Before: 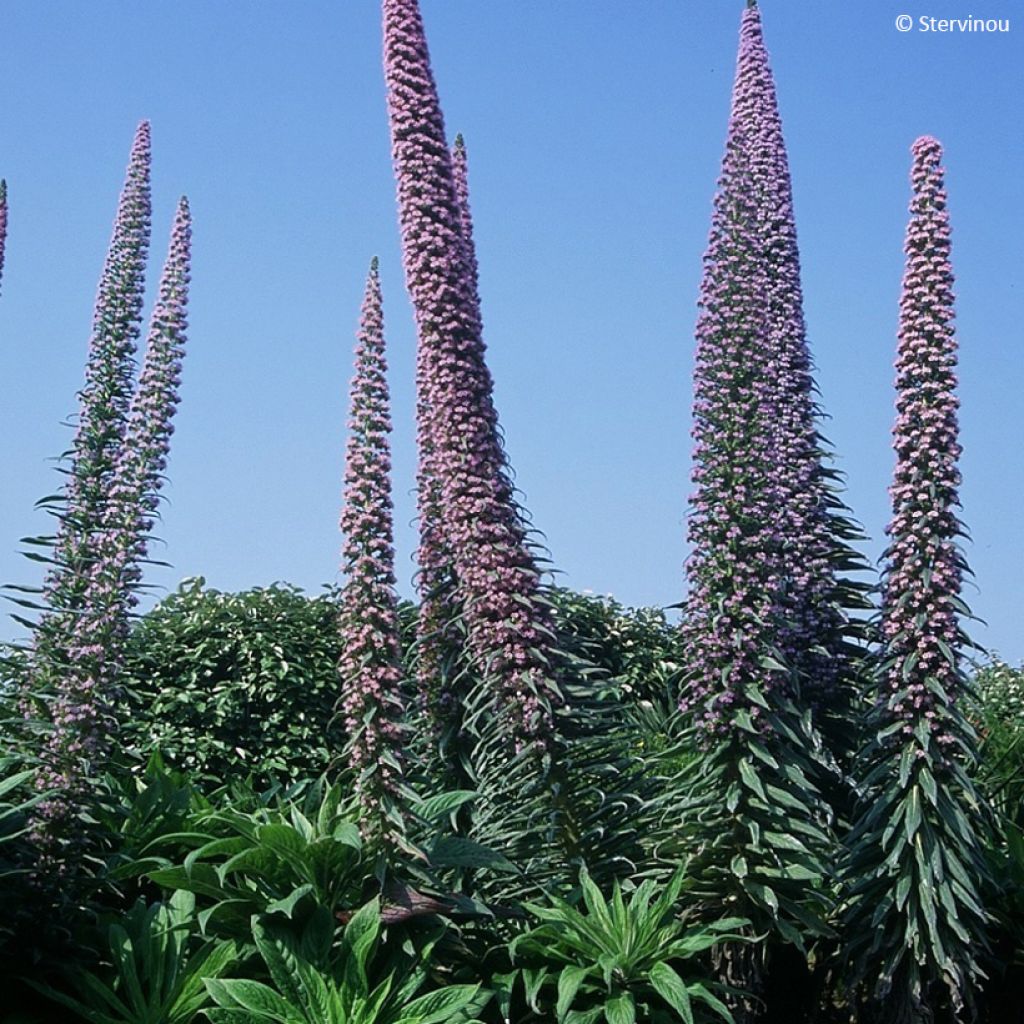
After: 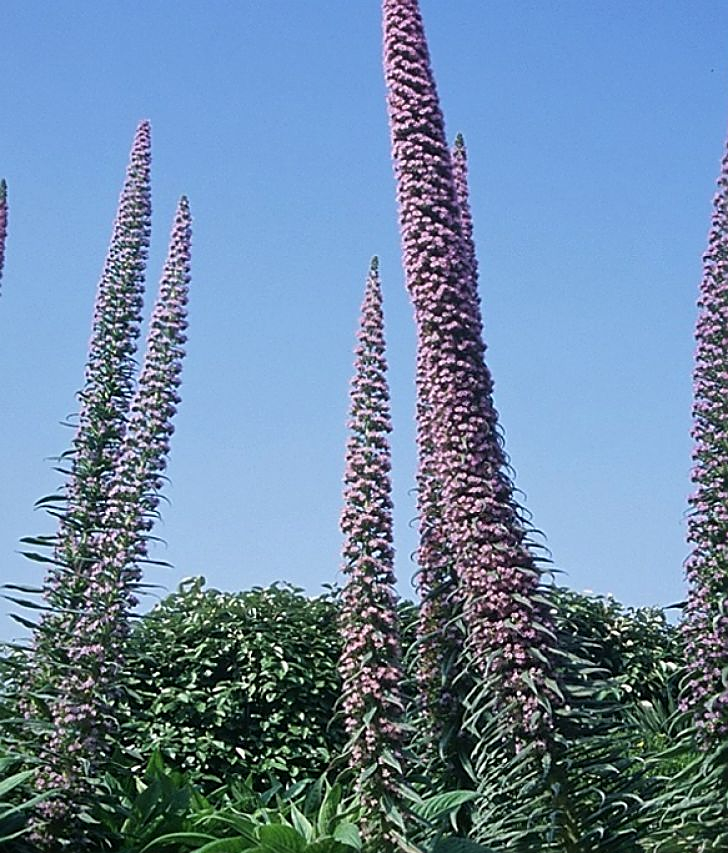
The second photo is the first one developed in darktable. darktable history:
crop: right 28.885%, bottom 16.626%
shadows and highlights: radius 125.46, shadows 30.51, highlights -30.51, low approximation 0.01, soften with gaussian
sharpen: on, module defaults
